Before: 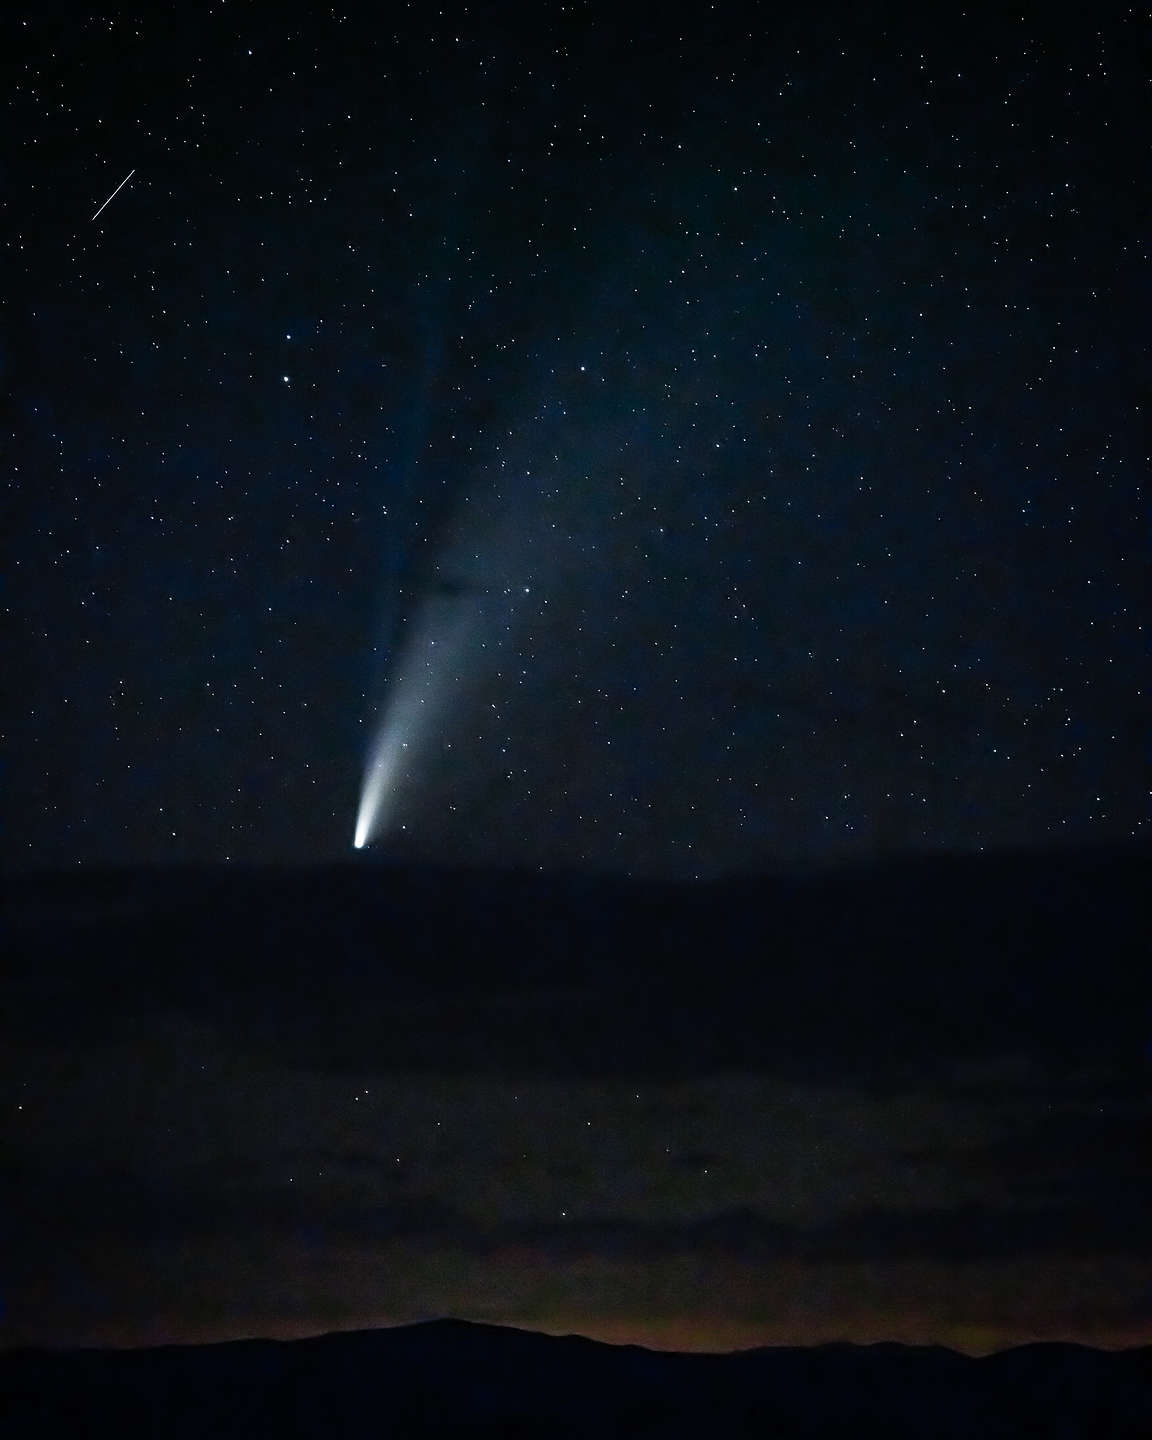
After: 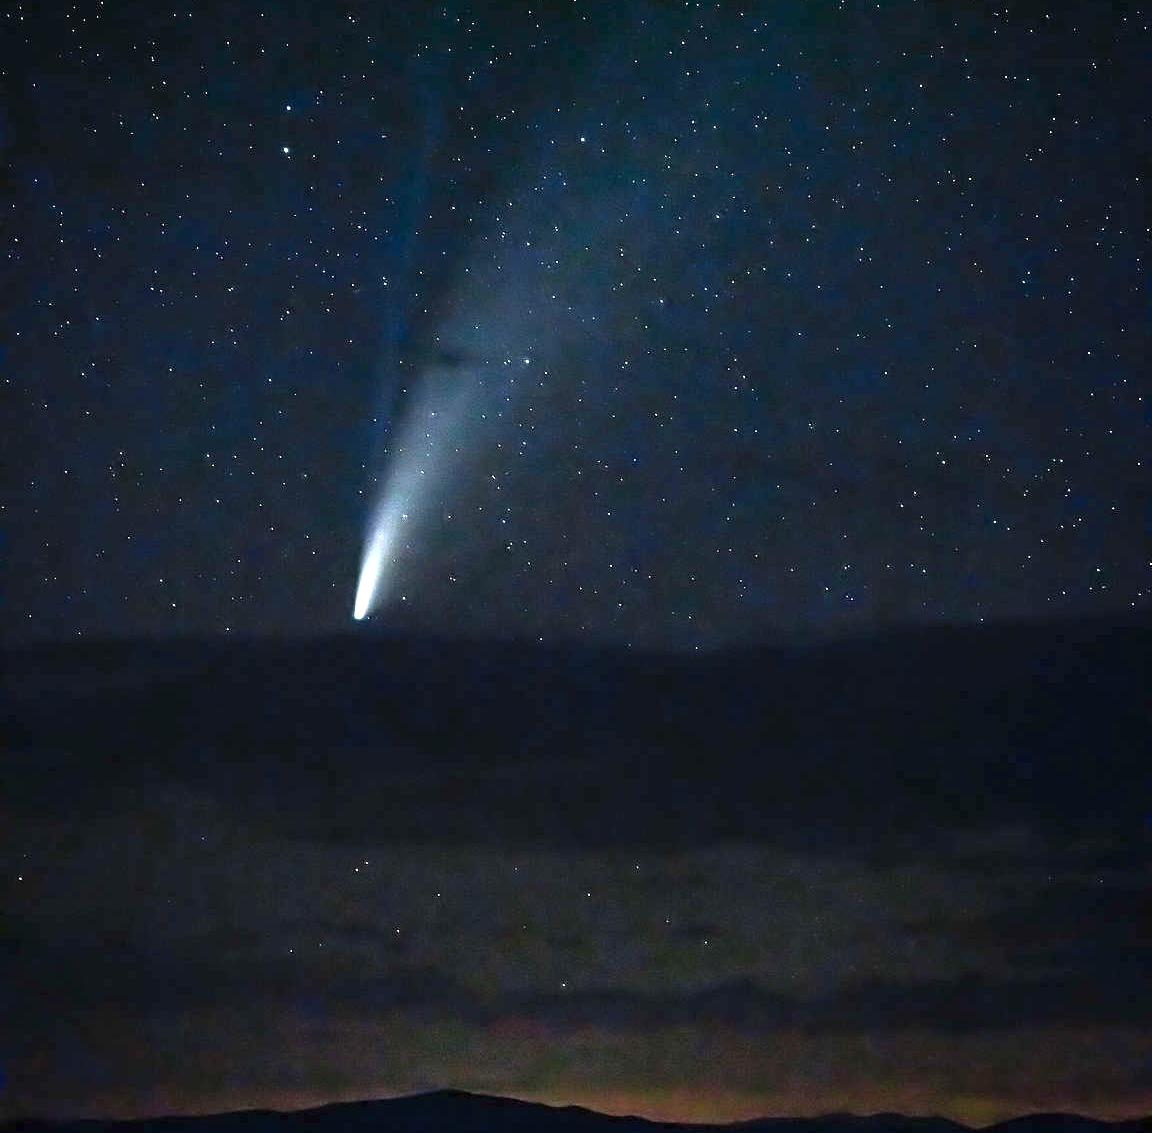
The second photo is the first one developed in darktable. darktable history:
exposure: black level correction 0, exposure 1.392 EV, compensate highlight preservation false
tone equalizer: on, module defaults
crop and rotate: top 15.911%, bottom 5.371%
